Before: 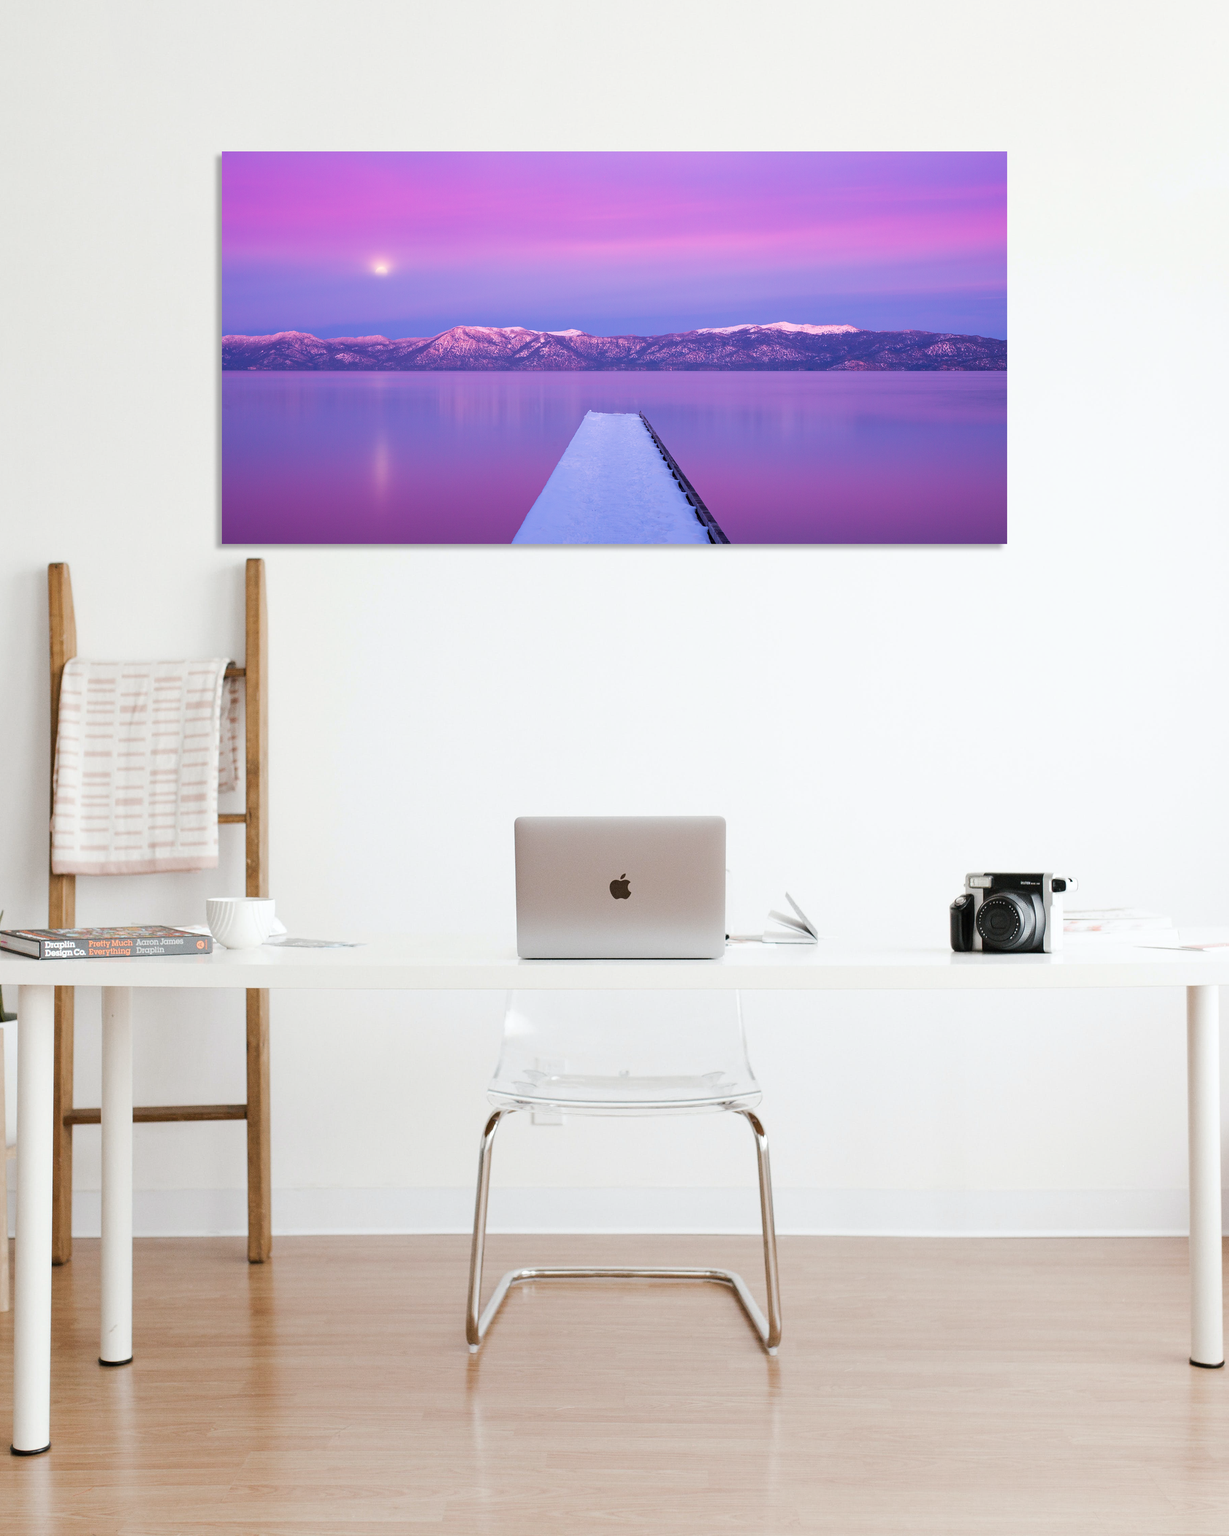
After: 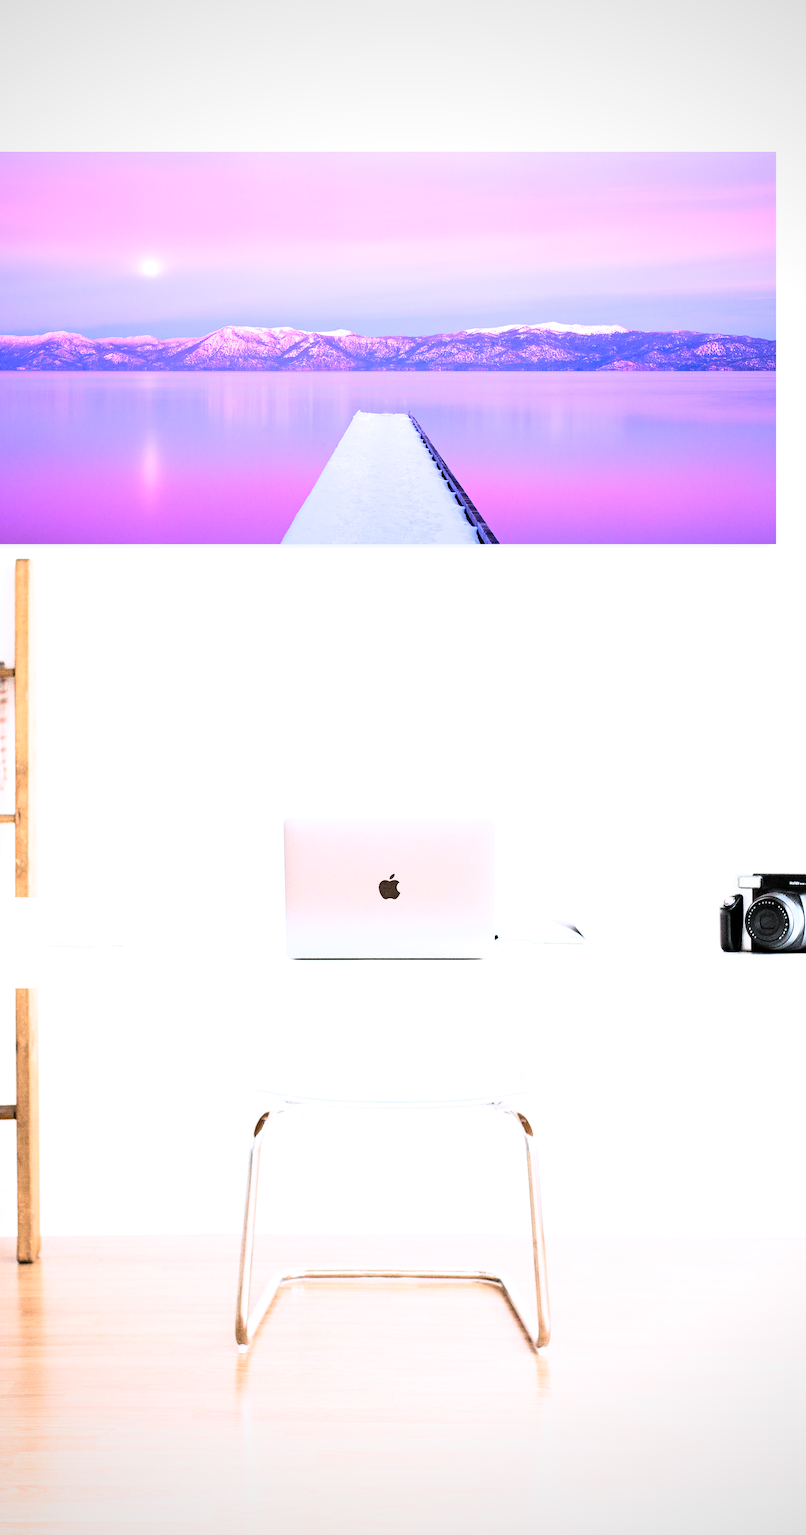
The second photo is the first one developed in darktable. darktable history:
exposure: black level correction 0, exposure 1 EV, compensate exposure bias true, compensate highlight preservation false
color calibration: illuminant as shot in camera, x 0.358, y 0.373, temperature 4628.91 K
crop and rotate: left 18.807%, right 15.516%
filmic rgb: middle gray luminance 8.81%, black relative exposure -6.35 EV, white relative exposure 2.71 EV, threshold 3.03 EV, target black luminance 0%, hardness 4.74, latitude 73.48%, contrast 1.333, shadows ↔ highlights balance 9.88%, enable highlight reconstruction true
vignetting: fall-off radius 61.1%
contrast brightness saturation: contrast 0.197, brightness 0.158, saturation 0.227
